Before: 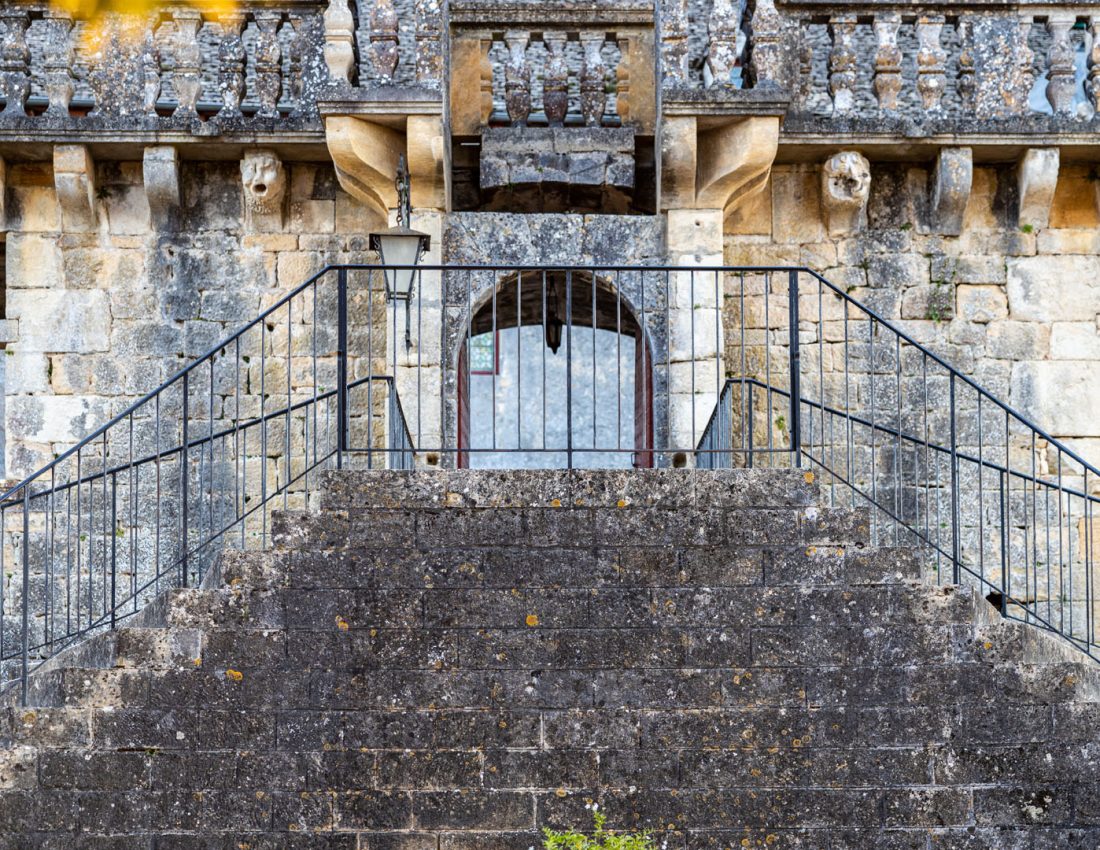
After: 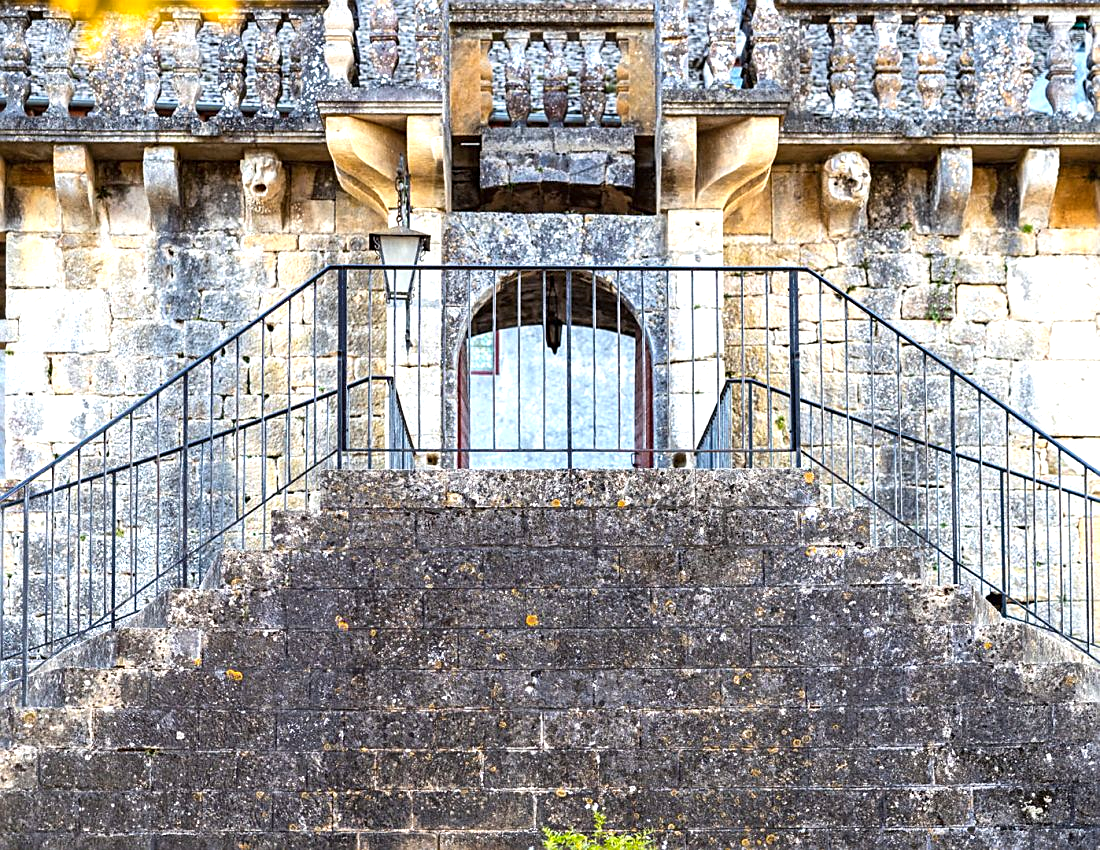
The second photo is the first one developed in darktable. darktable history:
exposure: black level correction 0, exposure 0.691 EV, compensate highlight preservation false
color balance rgb: power › hue 328.98°, linear chroma grading › global chroma 15.267%, perceptual saturation grading › global saturation -11.162%, global vibrance 20%
sharpen: on, module defaults
